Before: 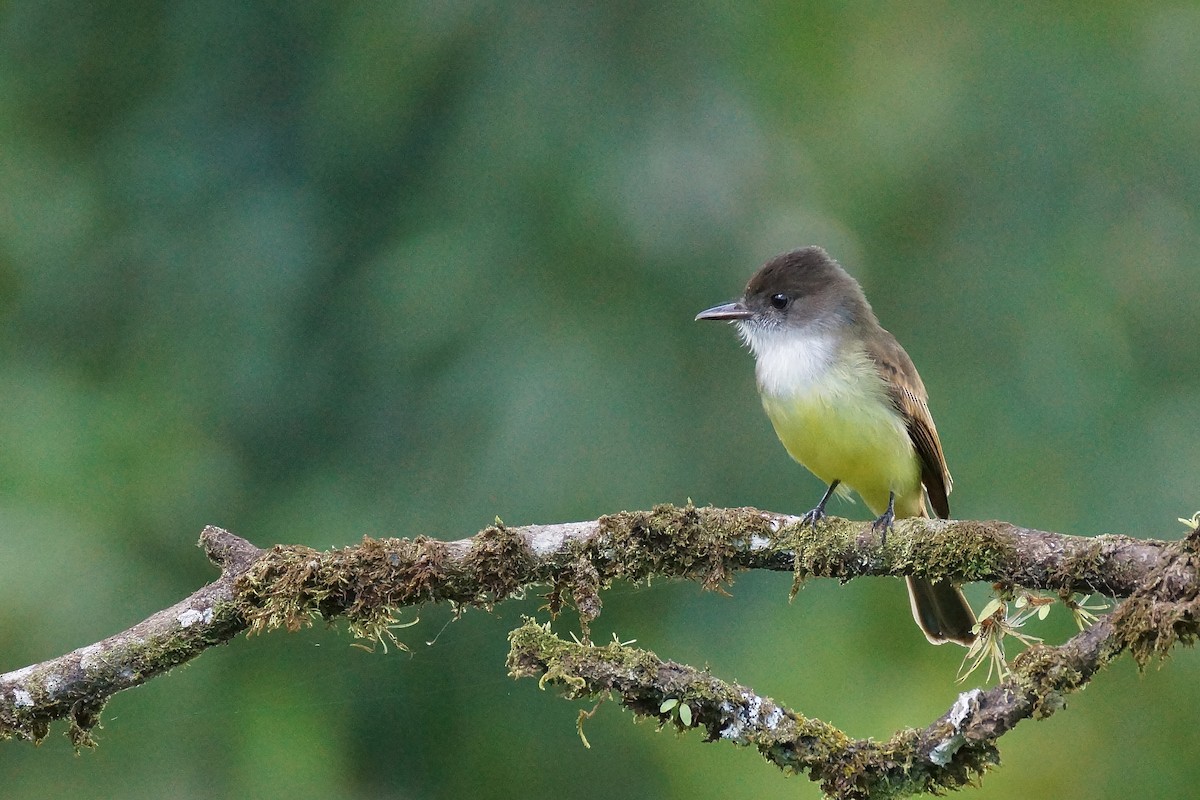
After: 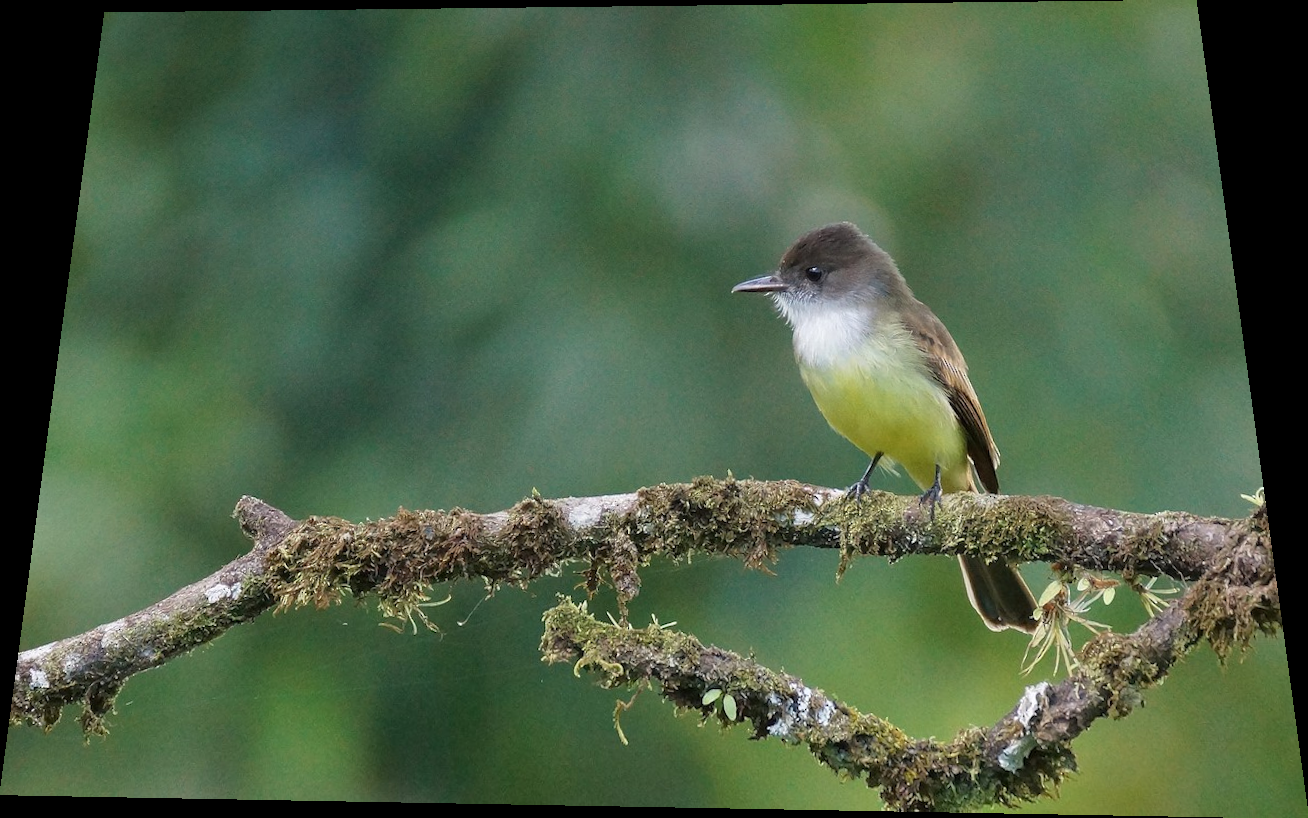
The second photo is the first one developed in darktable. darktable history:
tone equalizer: on, module defaults
rotate and perspective: rotation 0.128°, lens shift (vertical) -0.181, lens shift (horizontal) -0.044, shear 0.001, automatic cropping off
